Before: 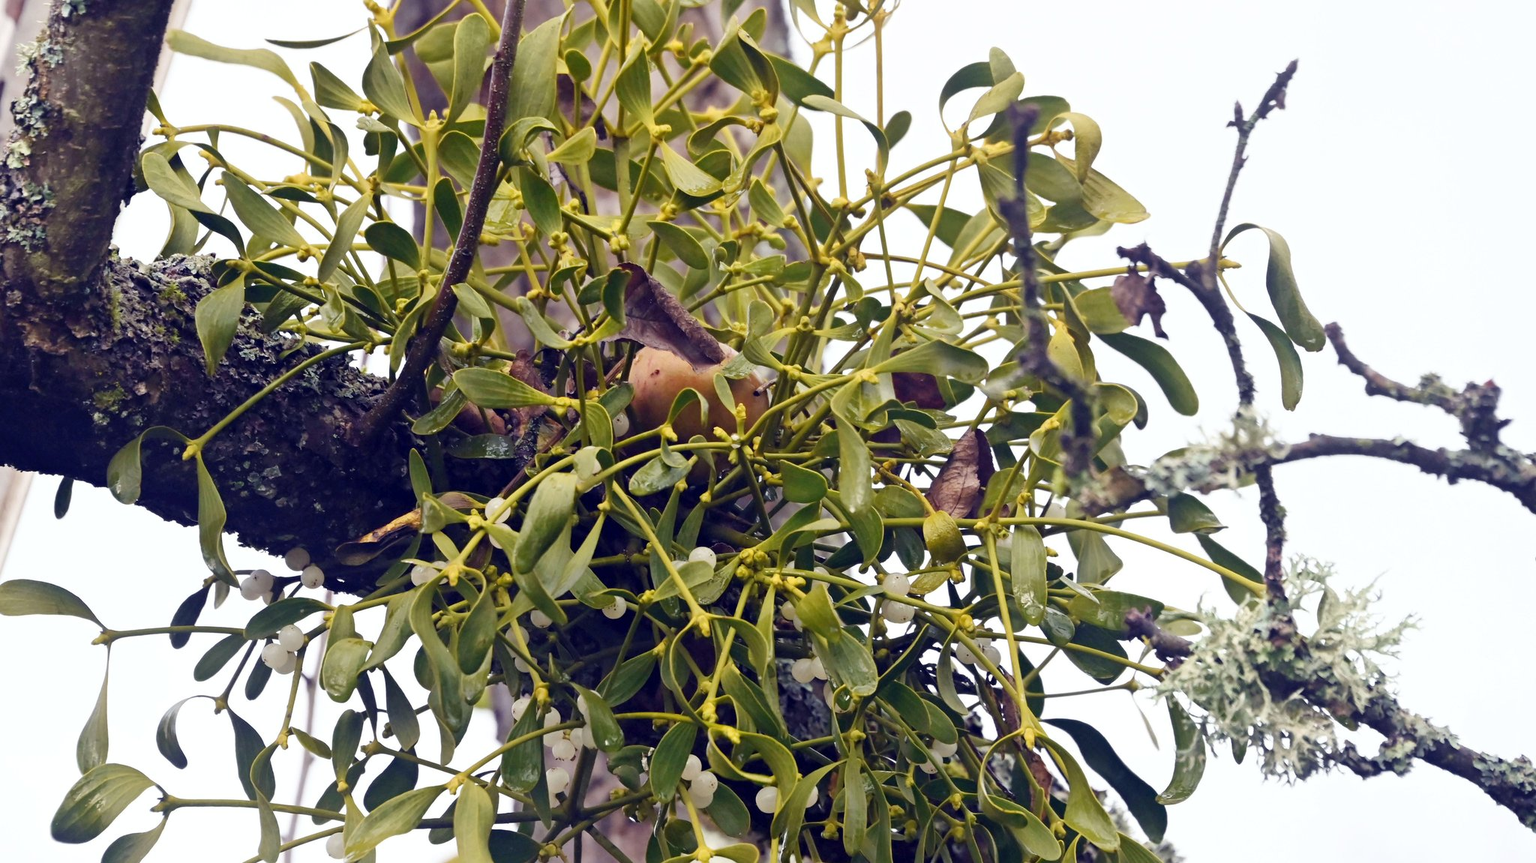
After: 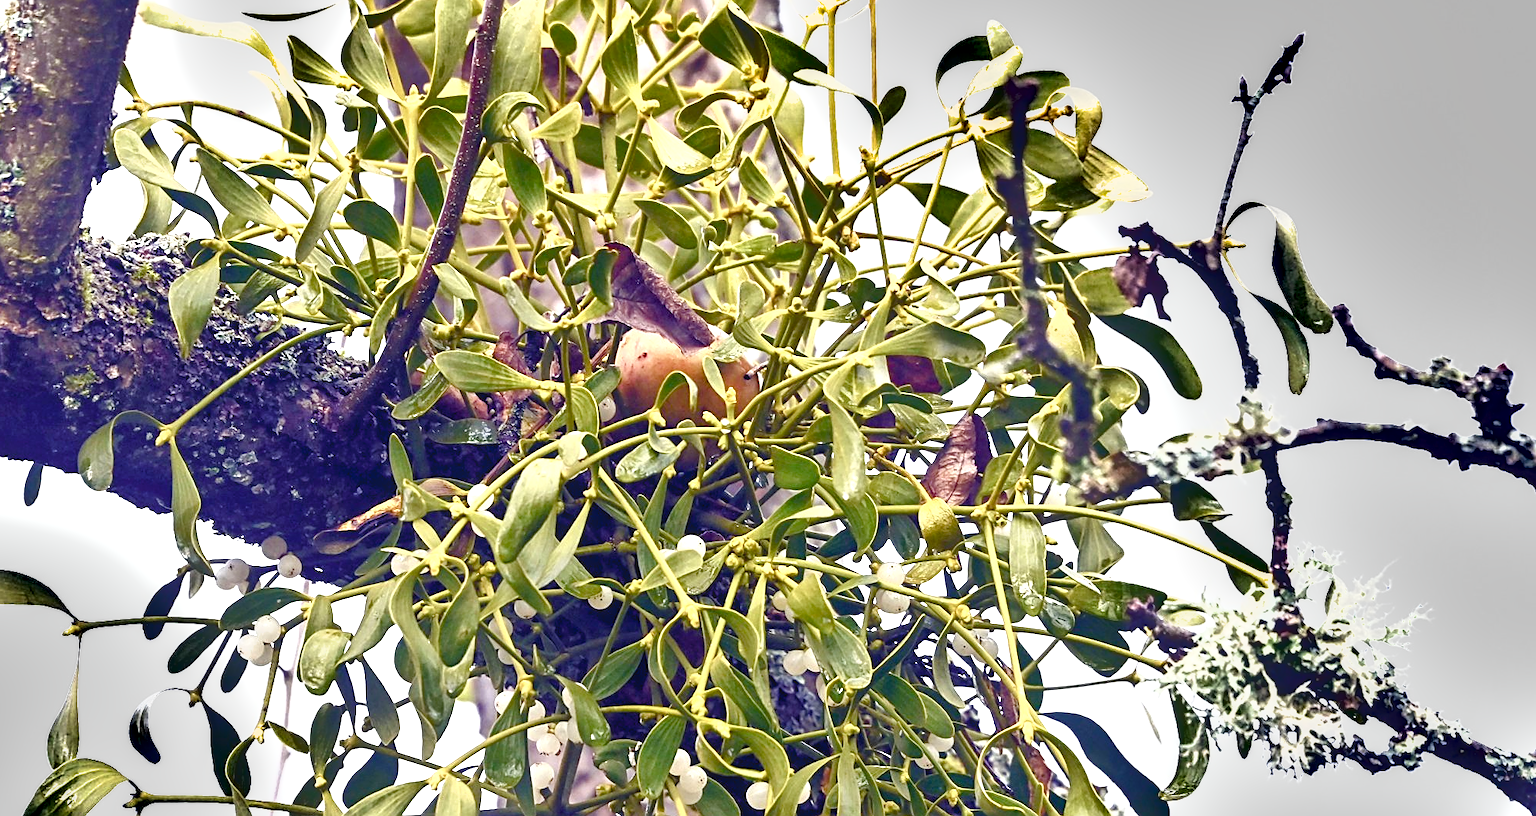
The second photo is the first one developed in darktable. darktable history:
color balance rgb: power › hue 62.23°, perceptual saturation grading › global saturation 20%, perceptual saturation grading › highlights -50.384%, perceptual saturation grading › shadows 31.167%, global vibrance 20%
exposure: black level correction 0, exposure 1.199 EV, compensate highlight preservation false
sharpen: on, module defaults
shadows and highlights: low approximation 0.01, soften with gaussian
local contrast: detail 110%
crop: left 2.082%, top 3.243%, right 0.829%, bottom 4.919%
